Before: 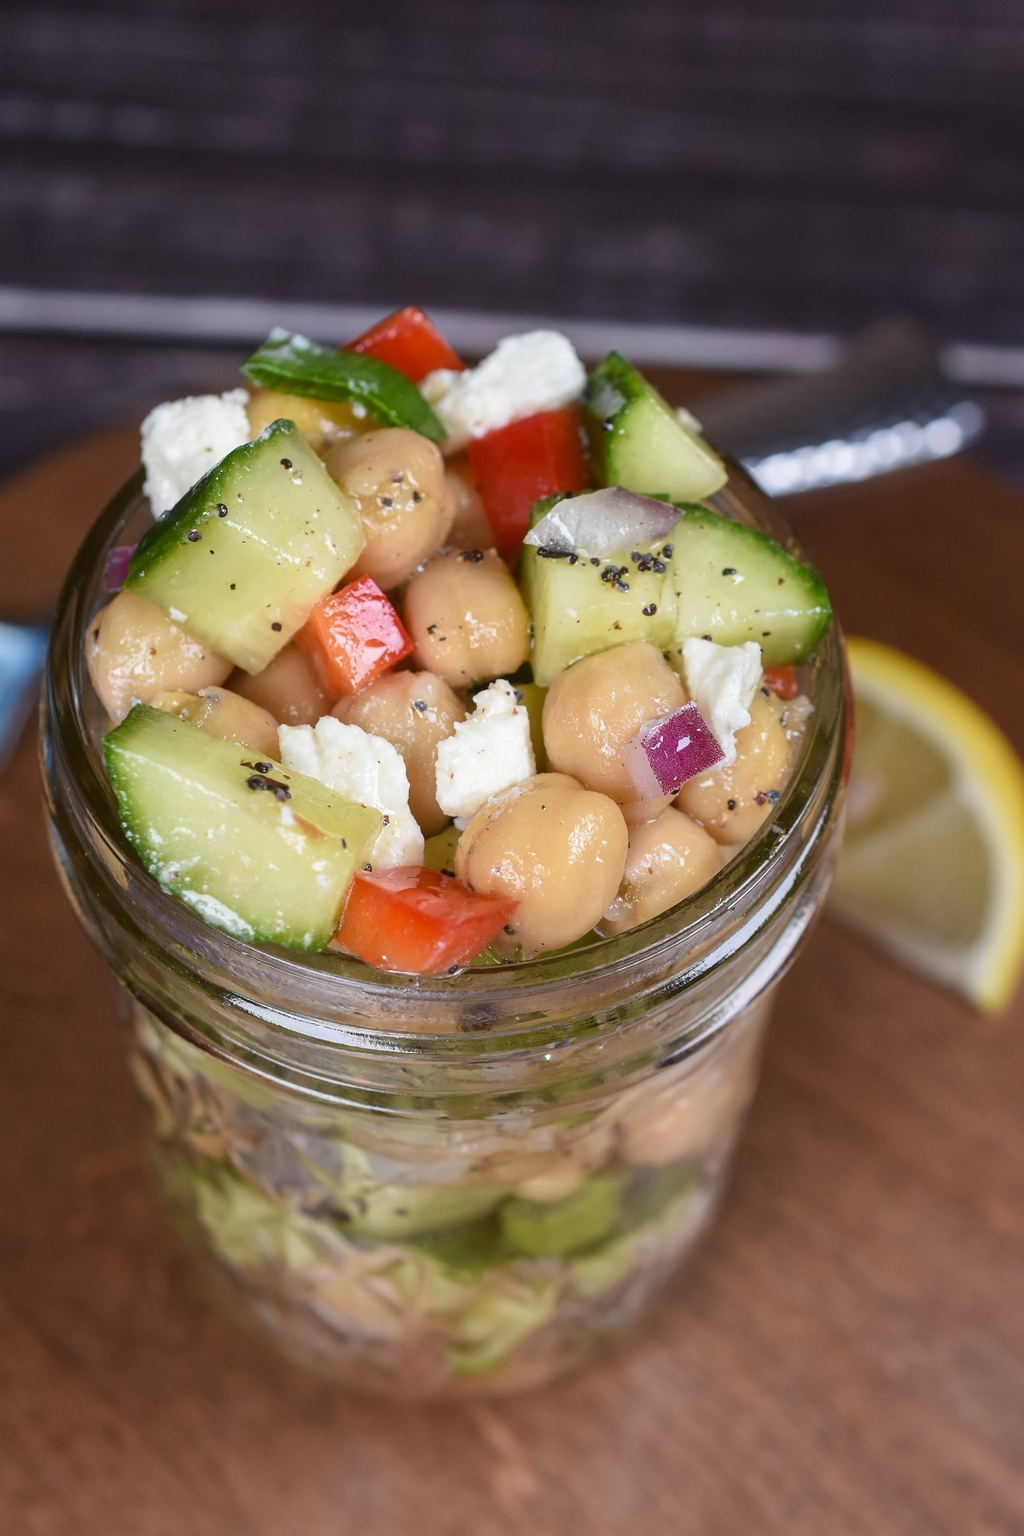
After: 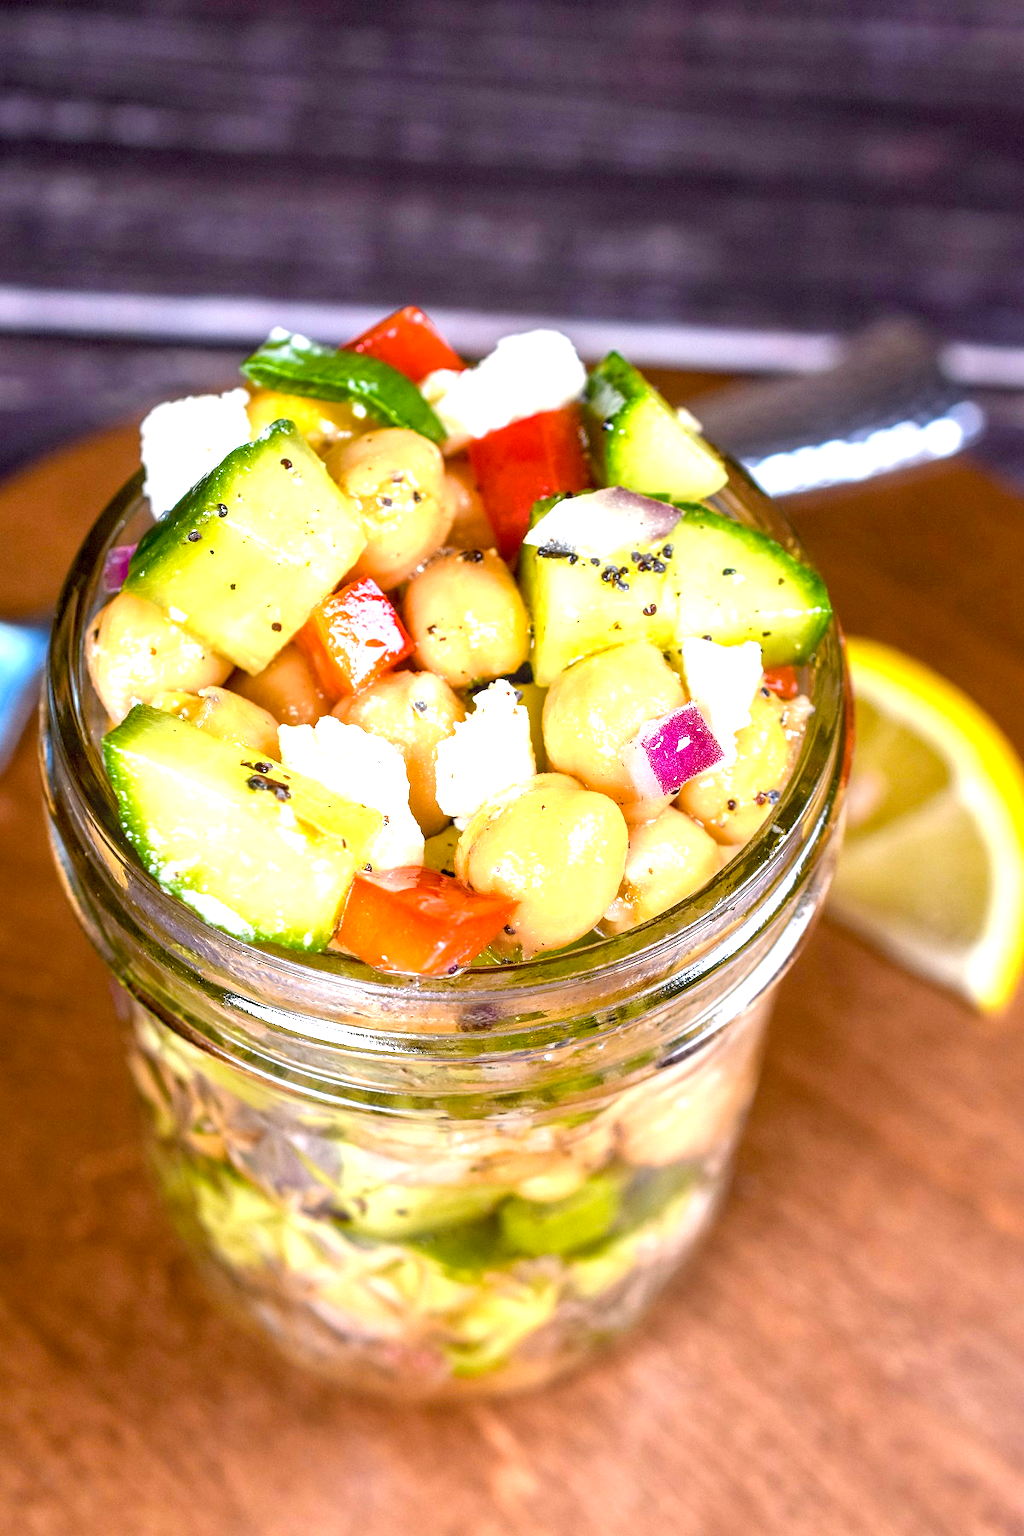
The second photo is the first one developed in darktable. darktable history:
exposure: black level correction 0.008, exposure 1.416 EV, compensate highlight preservation false
color balance rgb: highlights gain › chroma 0.189%, highlights gain › hue 331.16°, perceptual saturation grading › global saturation 25.731%, global vibrance 20%
local contrast: on, module defaults
